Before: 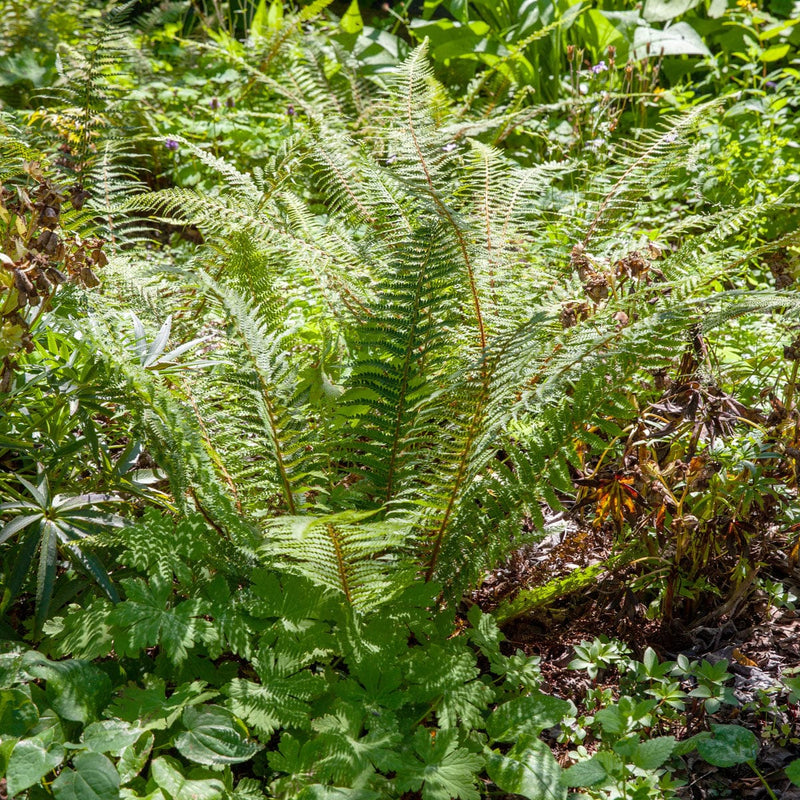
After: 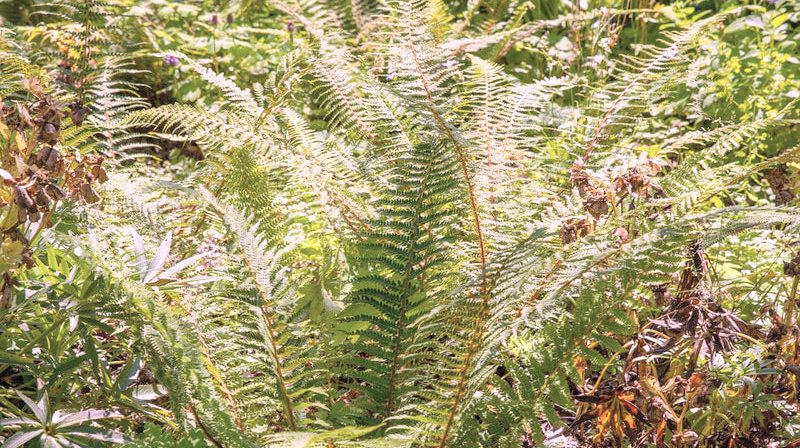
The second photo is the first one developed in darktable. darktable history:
white balance: red 1.188, blue 1.11
crop and rotate: top 10.605%, bottom 33.274%
contrast brightness saturation: brightness 0.15
color correction: saturation 0.8
